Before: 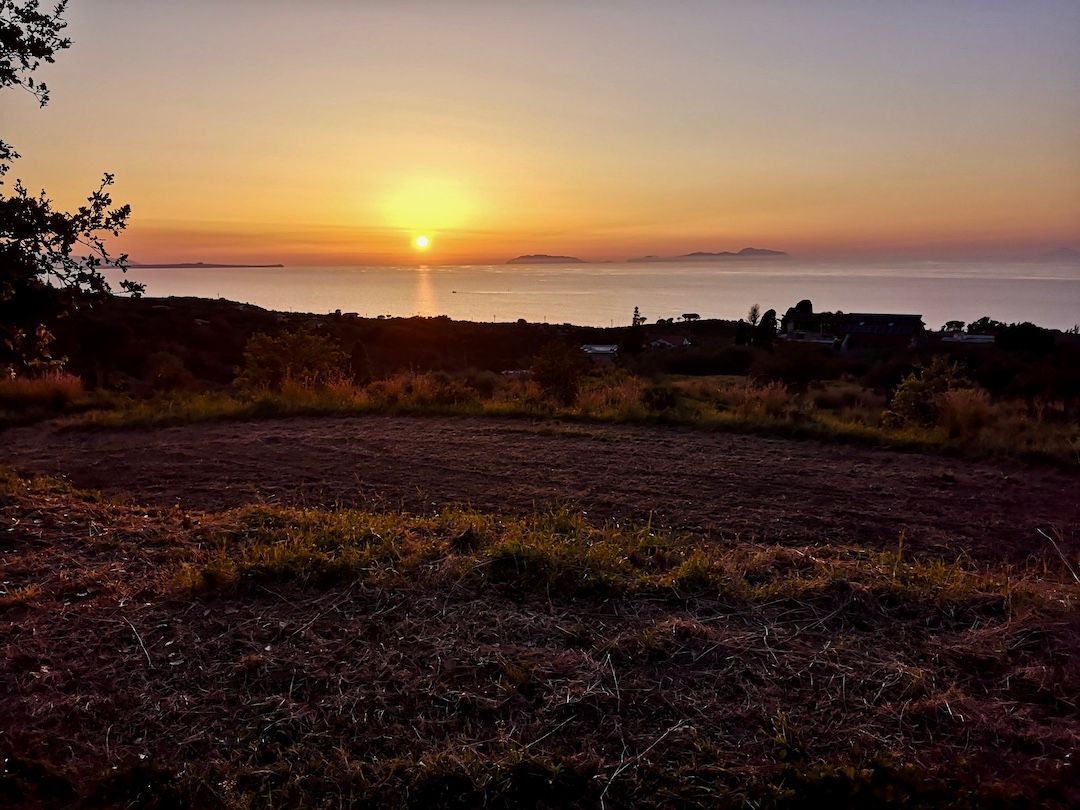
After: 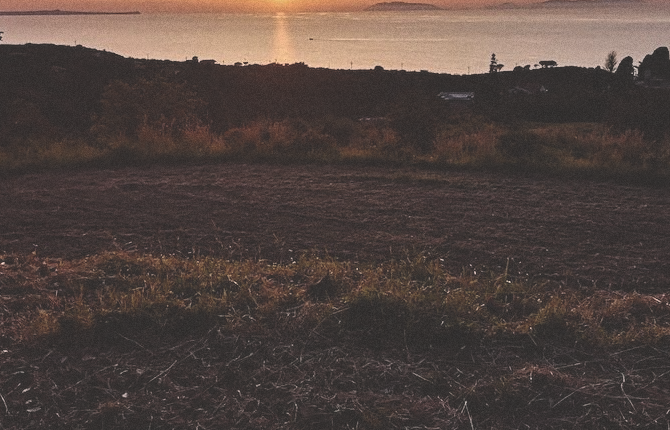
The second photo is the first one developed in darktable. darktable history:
crop: left 13.312%, top 31.28%, right 24.627%, bottom 15.582%
exposure: black level correction -0.03, compensate highlight preservation false
grain: on, module defaults
color correction: highlights a* 5.59, highlights b* 5.24, saturation 0.68
